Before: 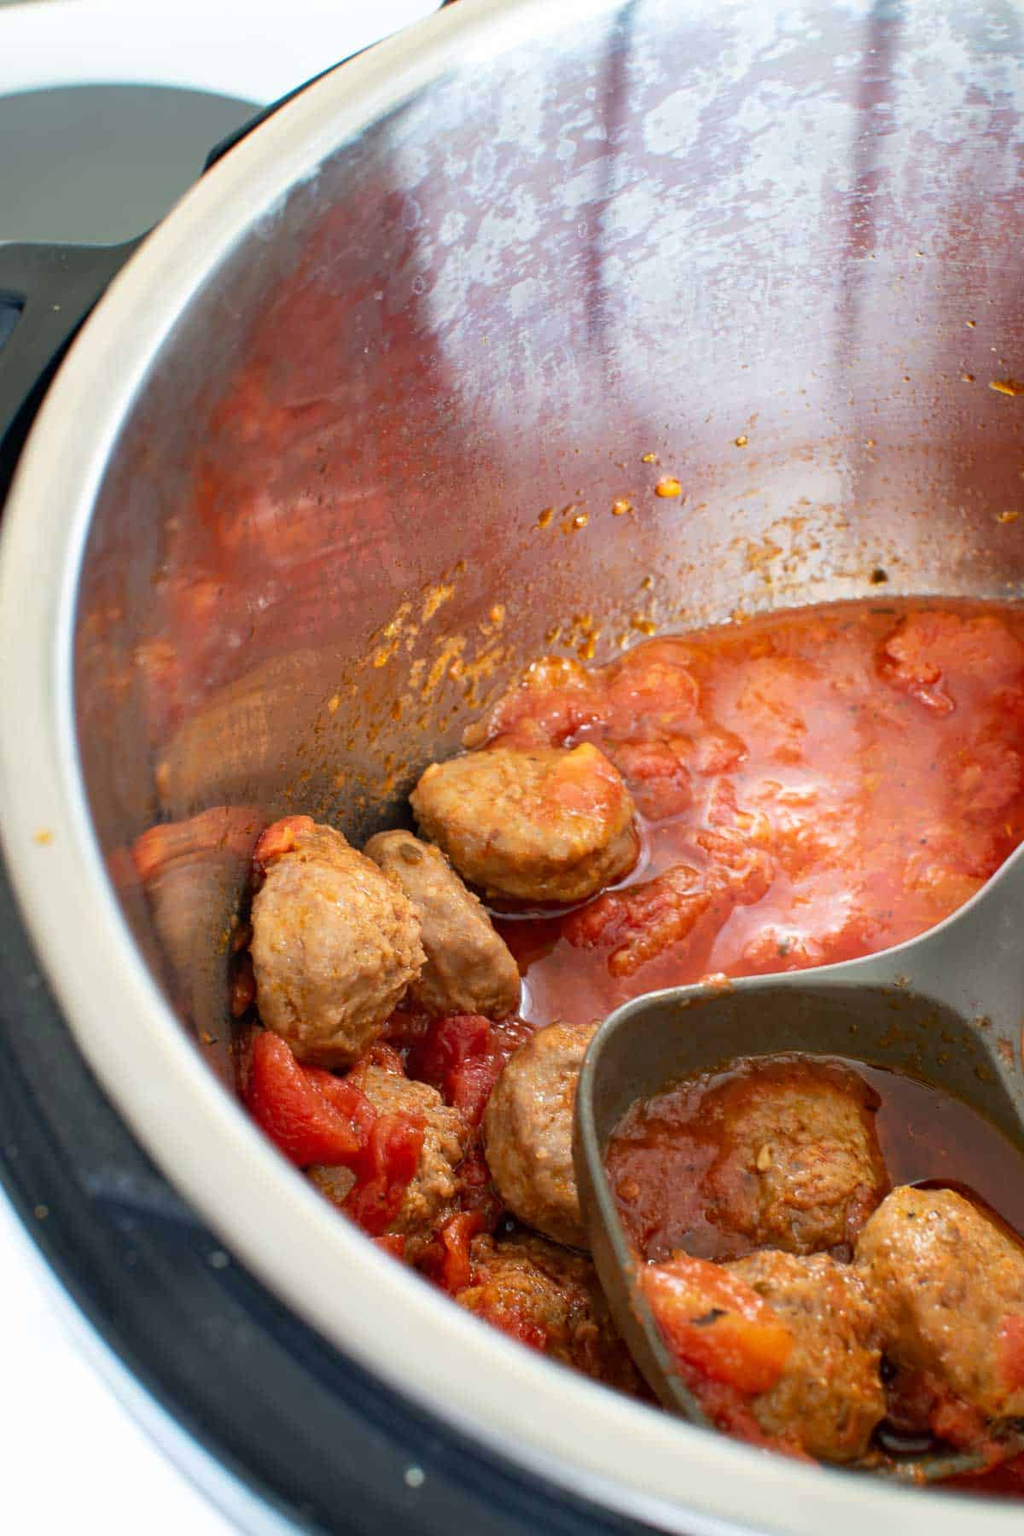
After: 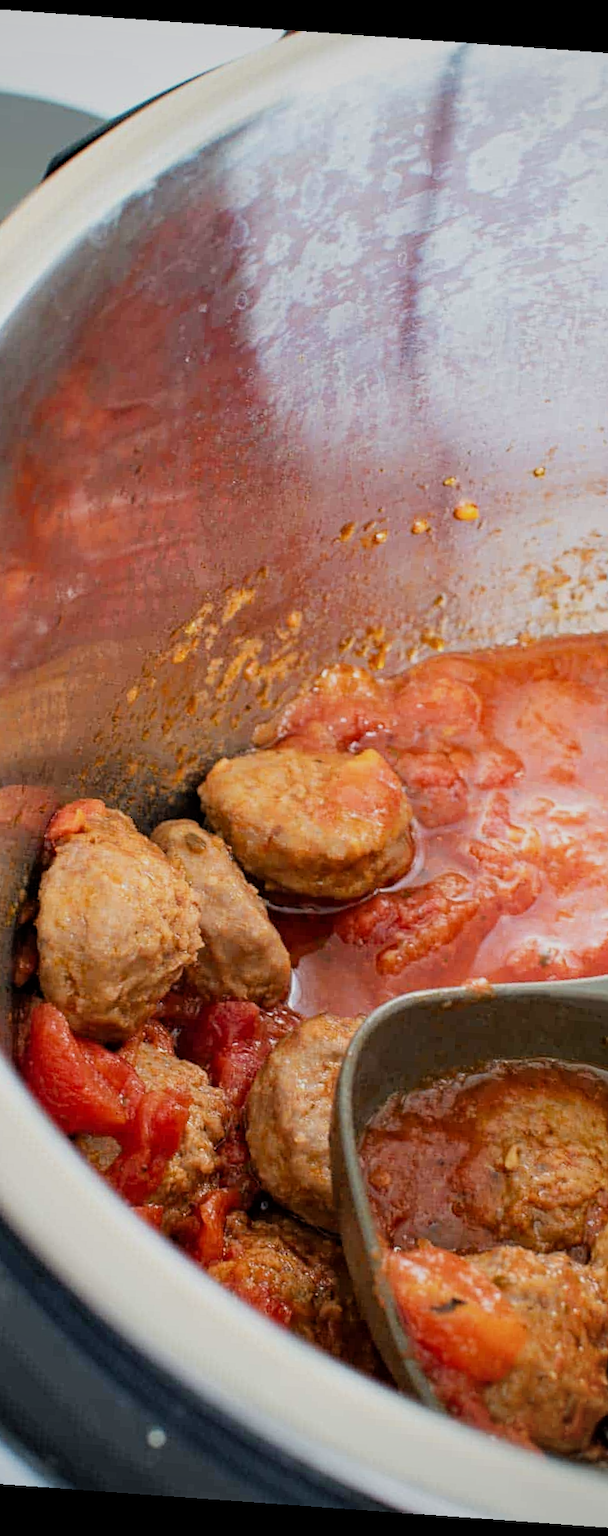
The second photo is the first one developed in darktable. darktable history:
crop and rotate: left 22.516%, right 21.234%
filmic rgb: hardness 4.17
vignetting: fall-off radius 63.6%
contrast equalizer: y [[0.5, 0.5, 0.5, 0.512, 0.552, 0.62], [0.5 ×6], [0.5 ×4, 0.504, 0.553], [0 ×6], [0 ×6]]
rotate and perspective: rotation 4.1°, automatic cropping off
